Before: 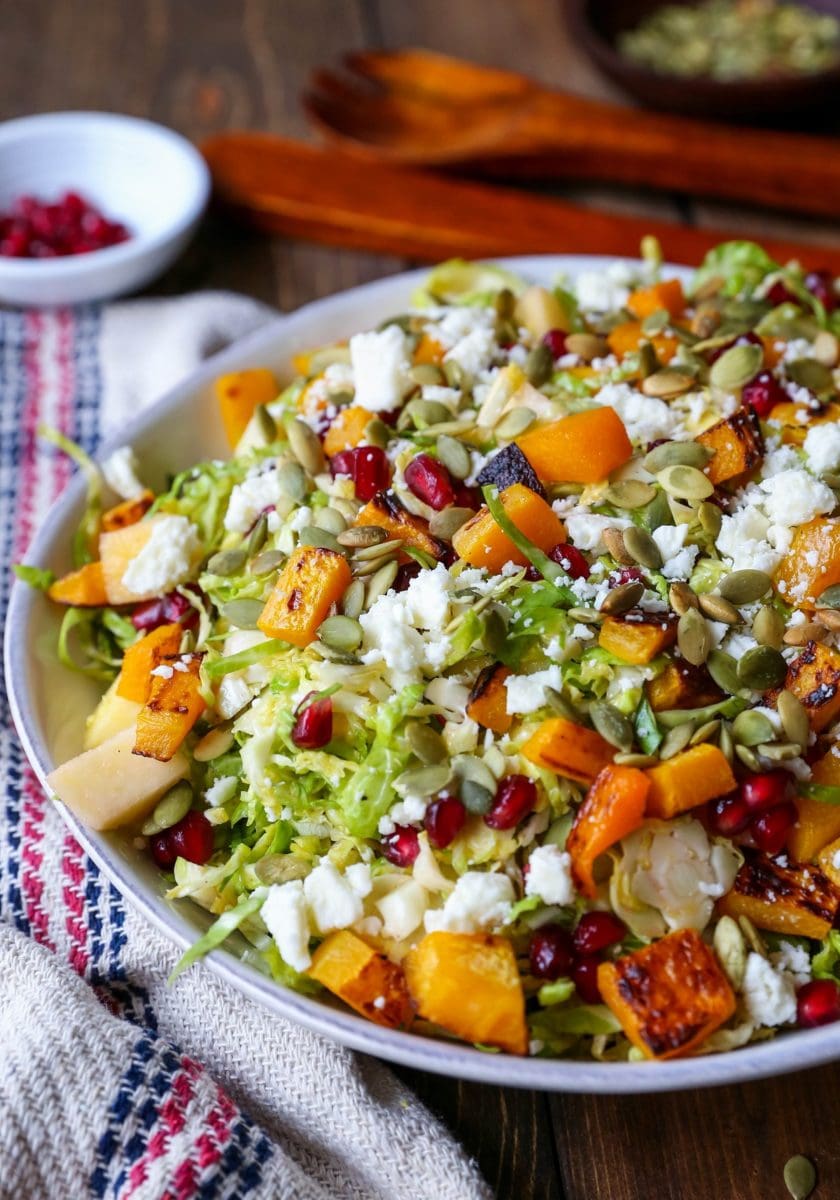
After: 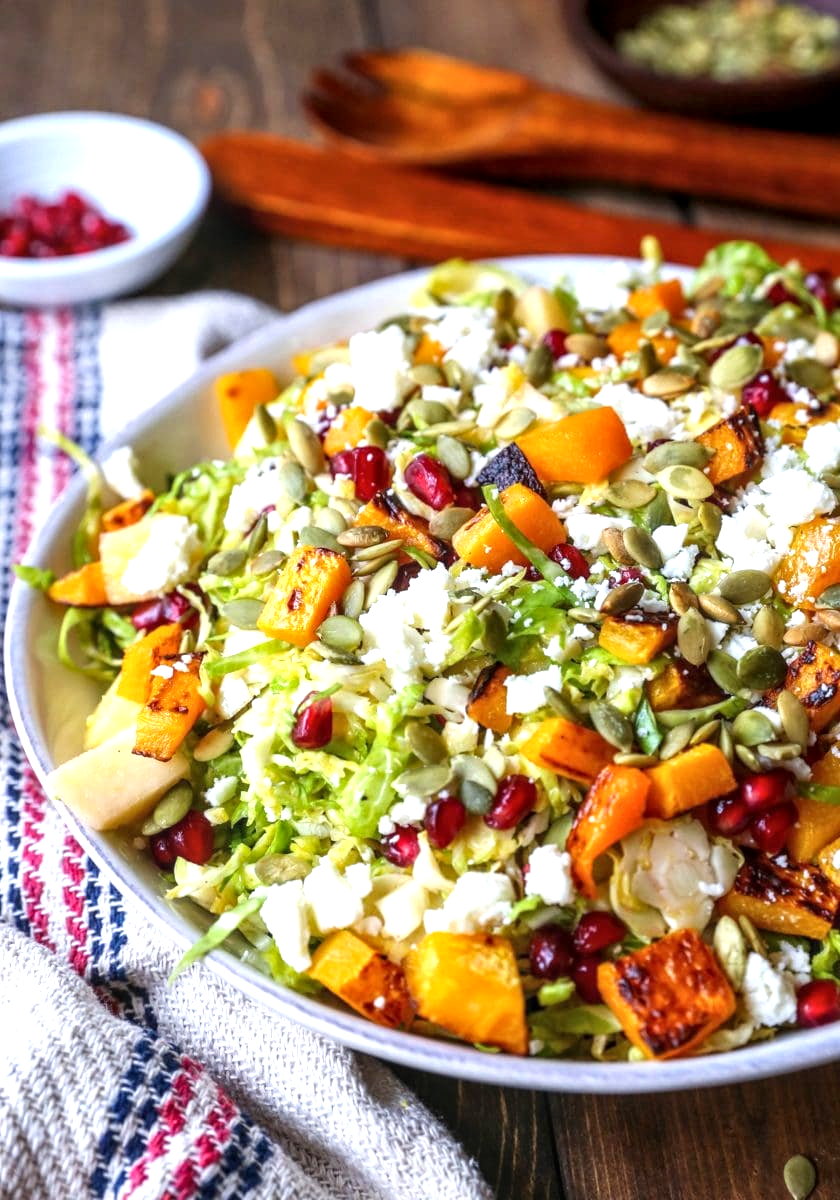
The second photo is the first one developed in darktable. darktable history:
local contrast: on, module defaults
exposure: black level correction 0, exposure 0.696 EV, compensate exposure bias true, compensate highlight preservation false
